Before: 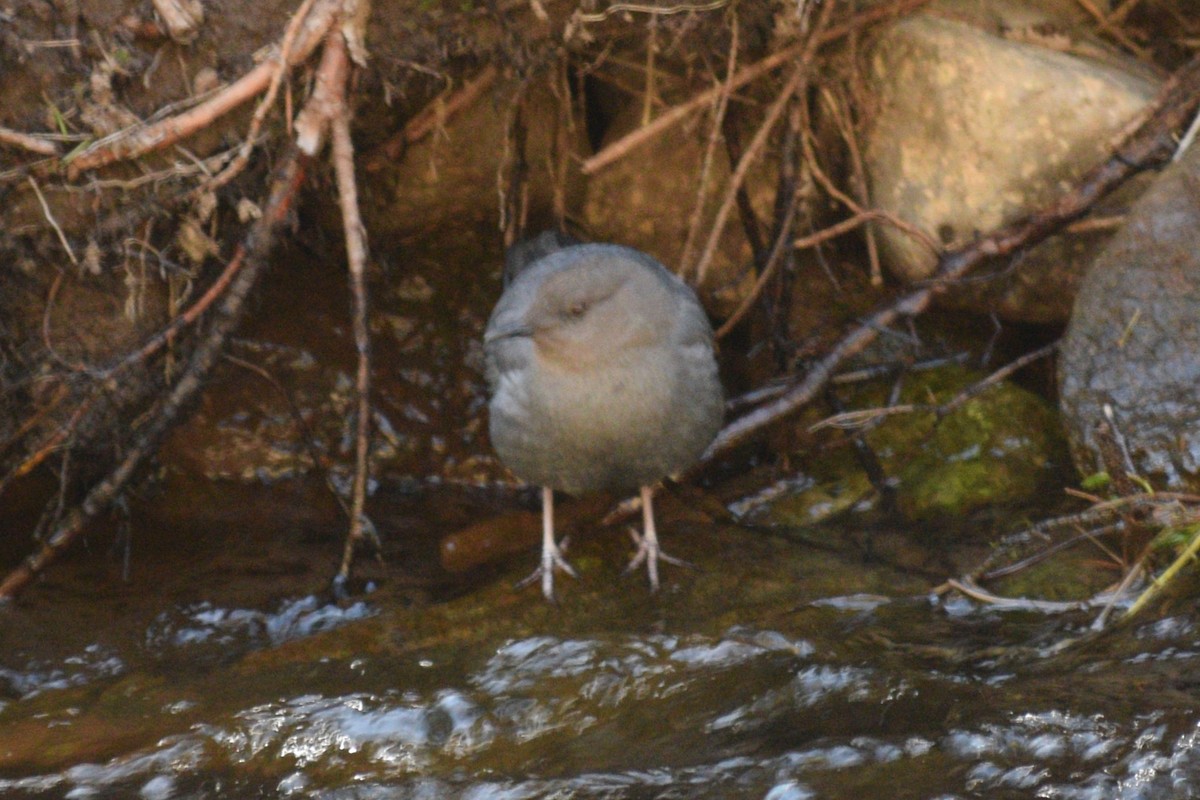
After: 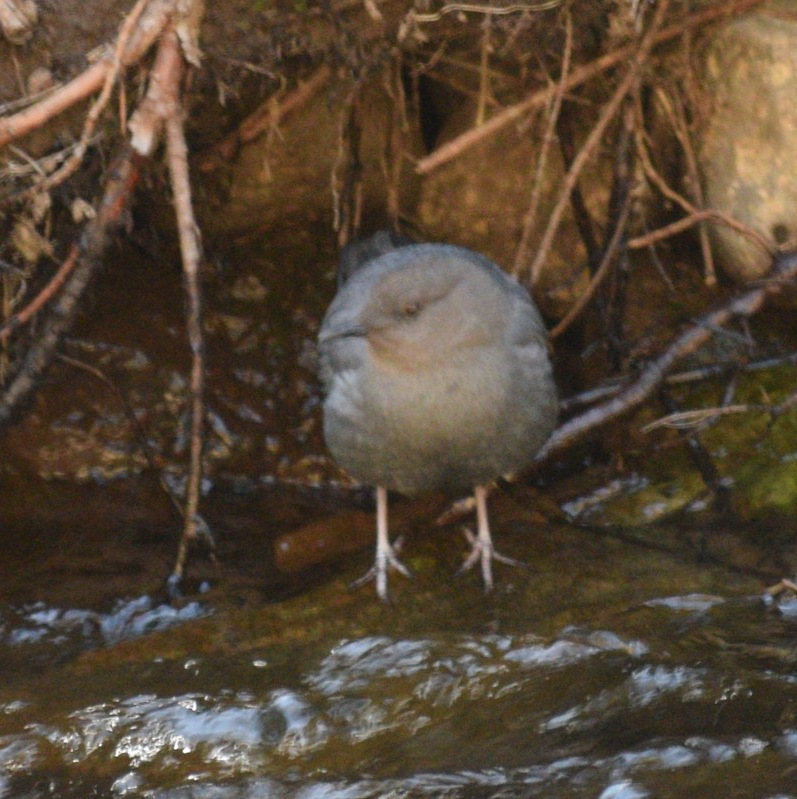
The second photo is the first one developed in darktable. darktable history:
crop and rotate: left 13.9%, right 19.604%
